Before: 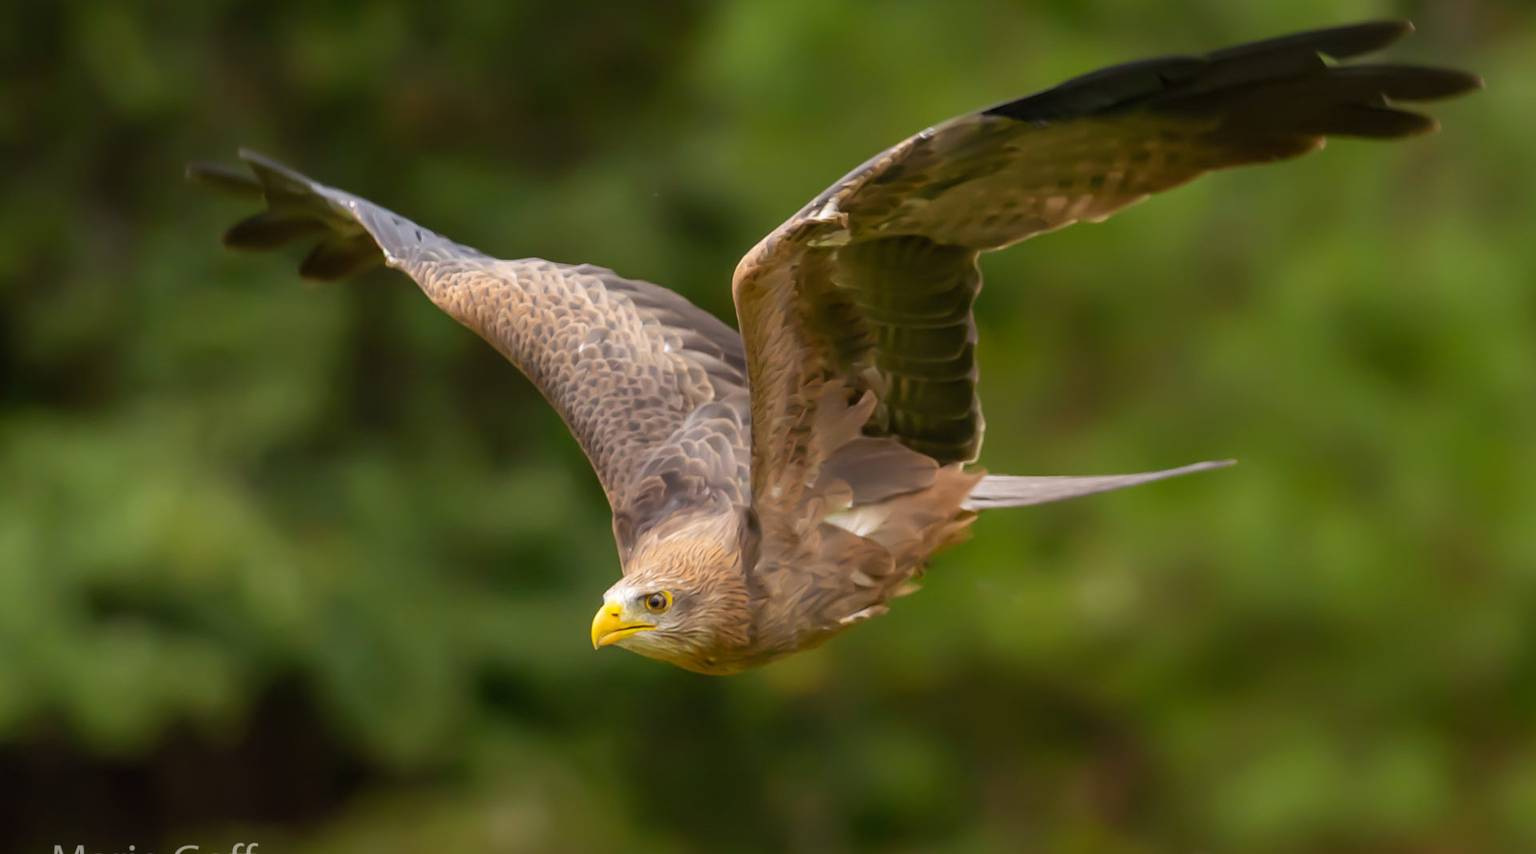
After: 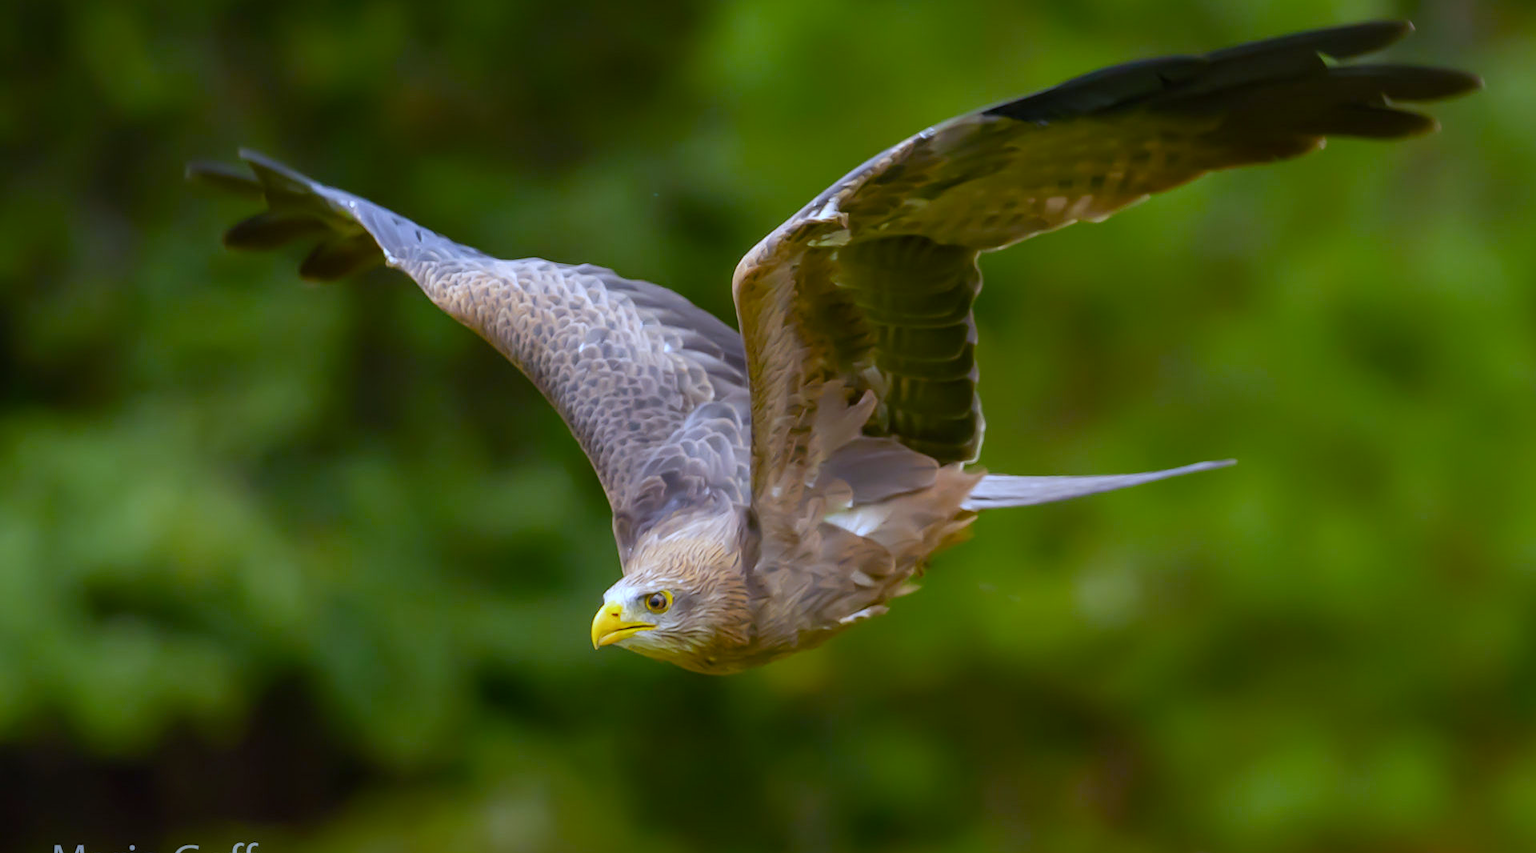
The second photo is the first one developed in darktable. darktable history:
color balance rgb: perceptual saturation grading › global saturation 20%, perceptual saturation grading › highlights -25%, perceptual saturation grading › shadows 25%
white balance: red 0.871, blue 1.249
